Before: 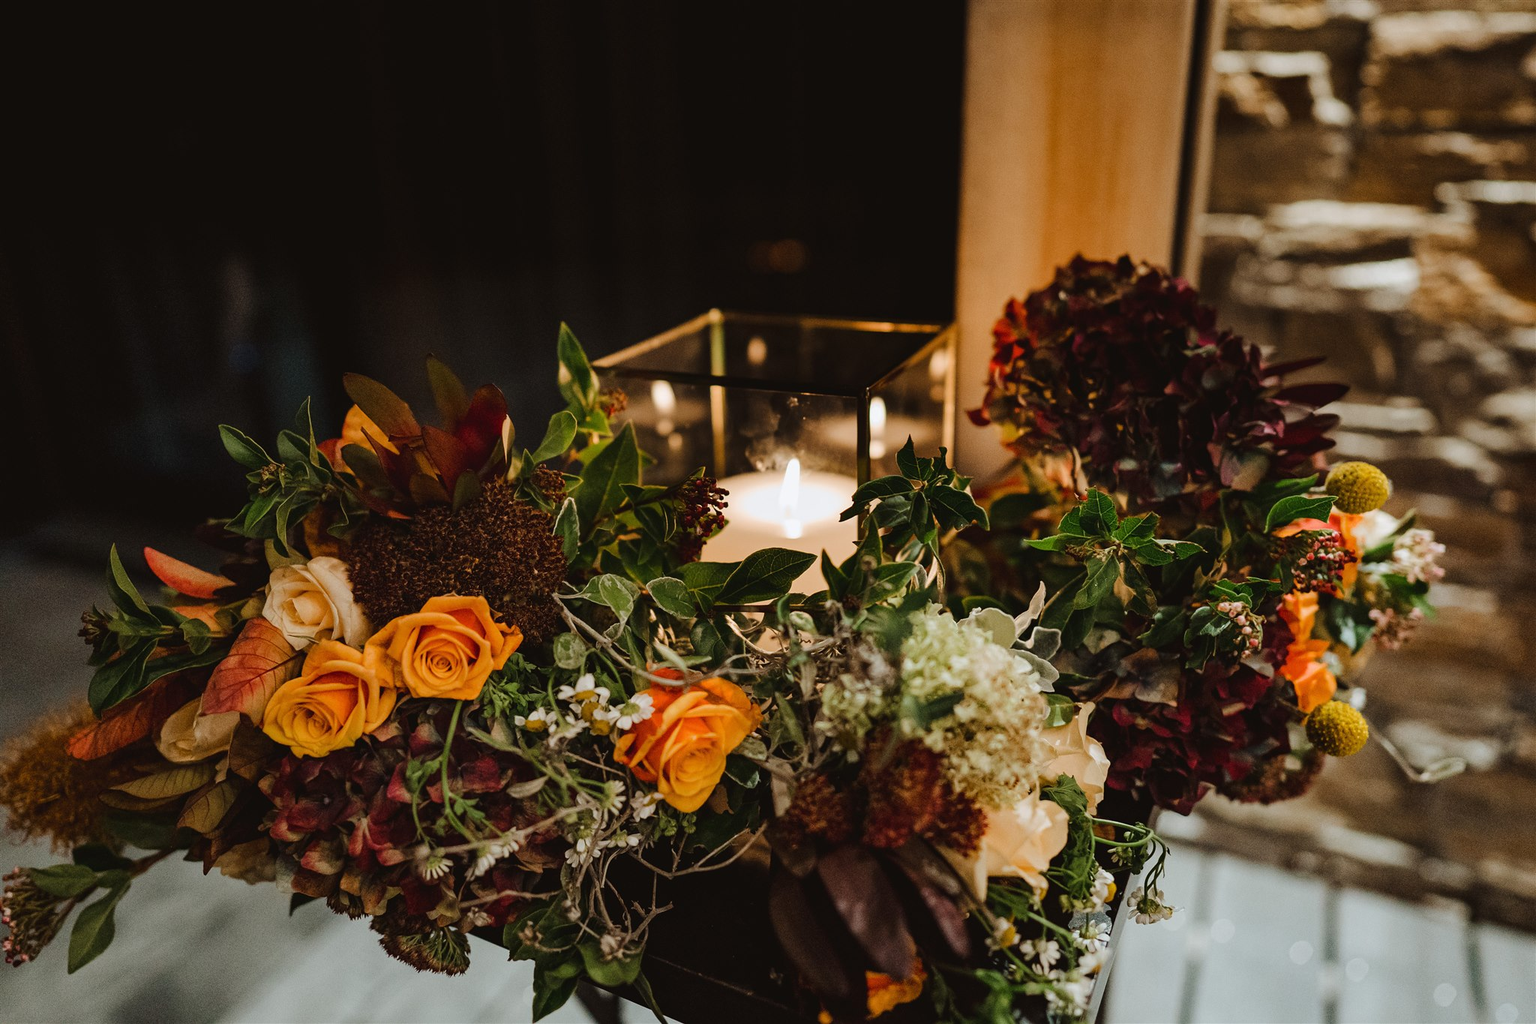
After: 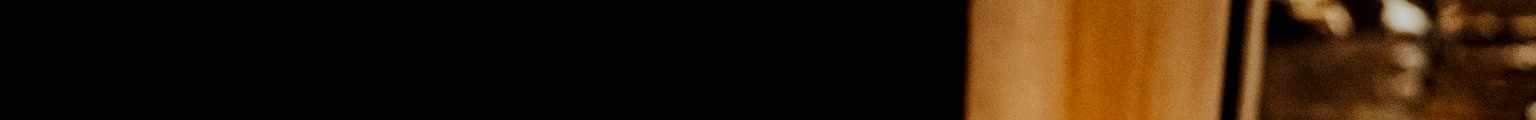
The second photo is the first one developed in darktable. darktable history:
sigmoid: contrast 1.6, skew -0.2, preserve hue 0%, red attenuation 0.1, red rotation 0.035, green attenuation 0.1, green rotation -0.017, blue attenuation 0.15, blue rotation -0.052, base primaries Rec2020
crop and rotate: left 9.644%, top 9.491%, right 6.021%, bottom 80.509%
local contrast: detail 130%
